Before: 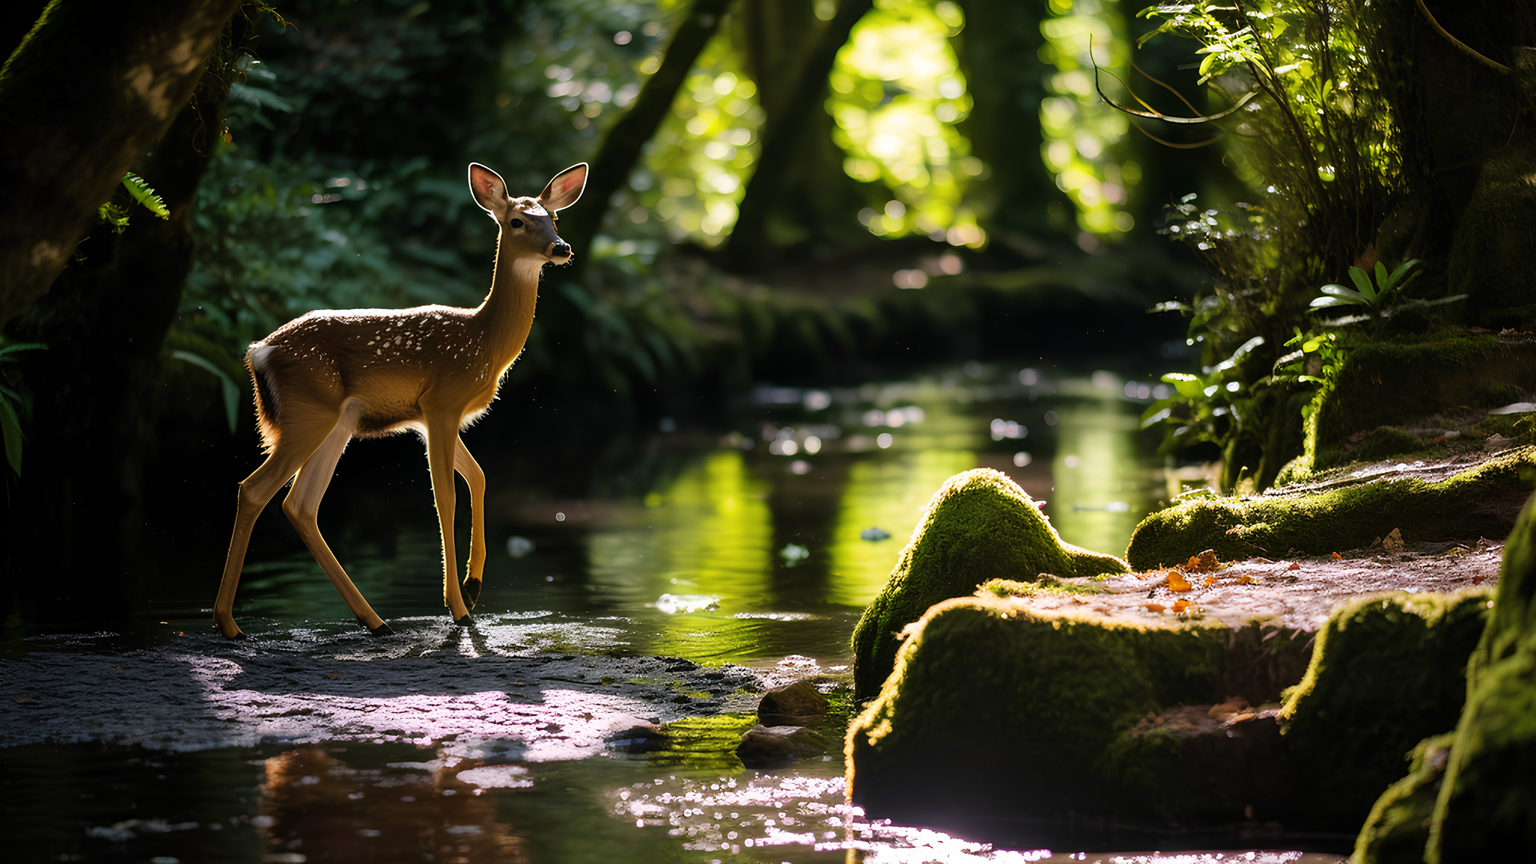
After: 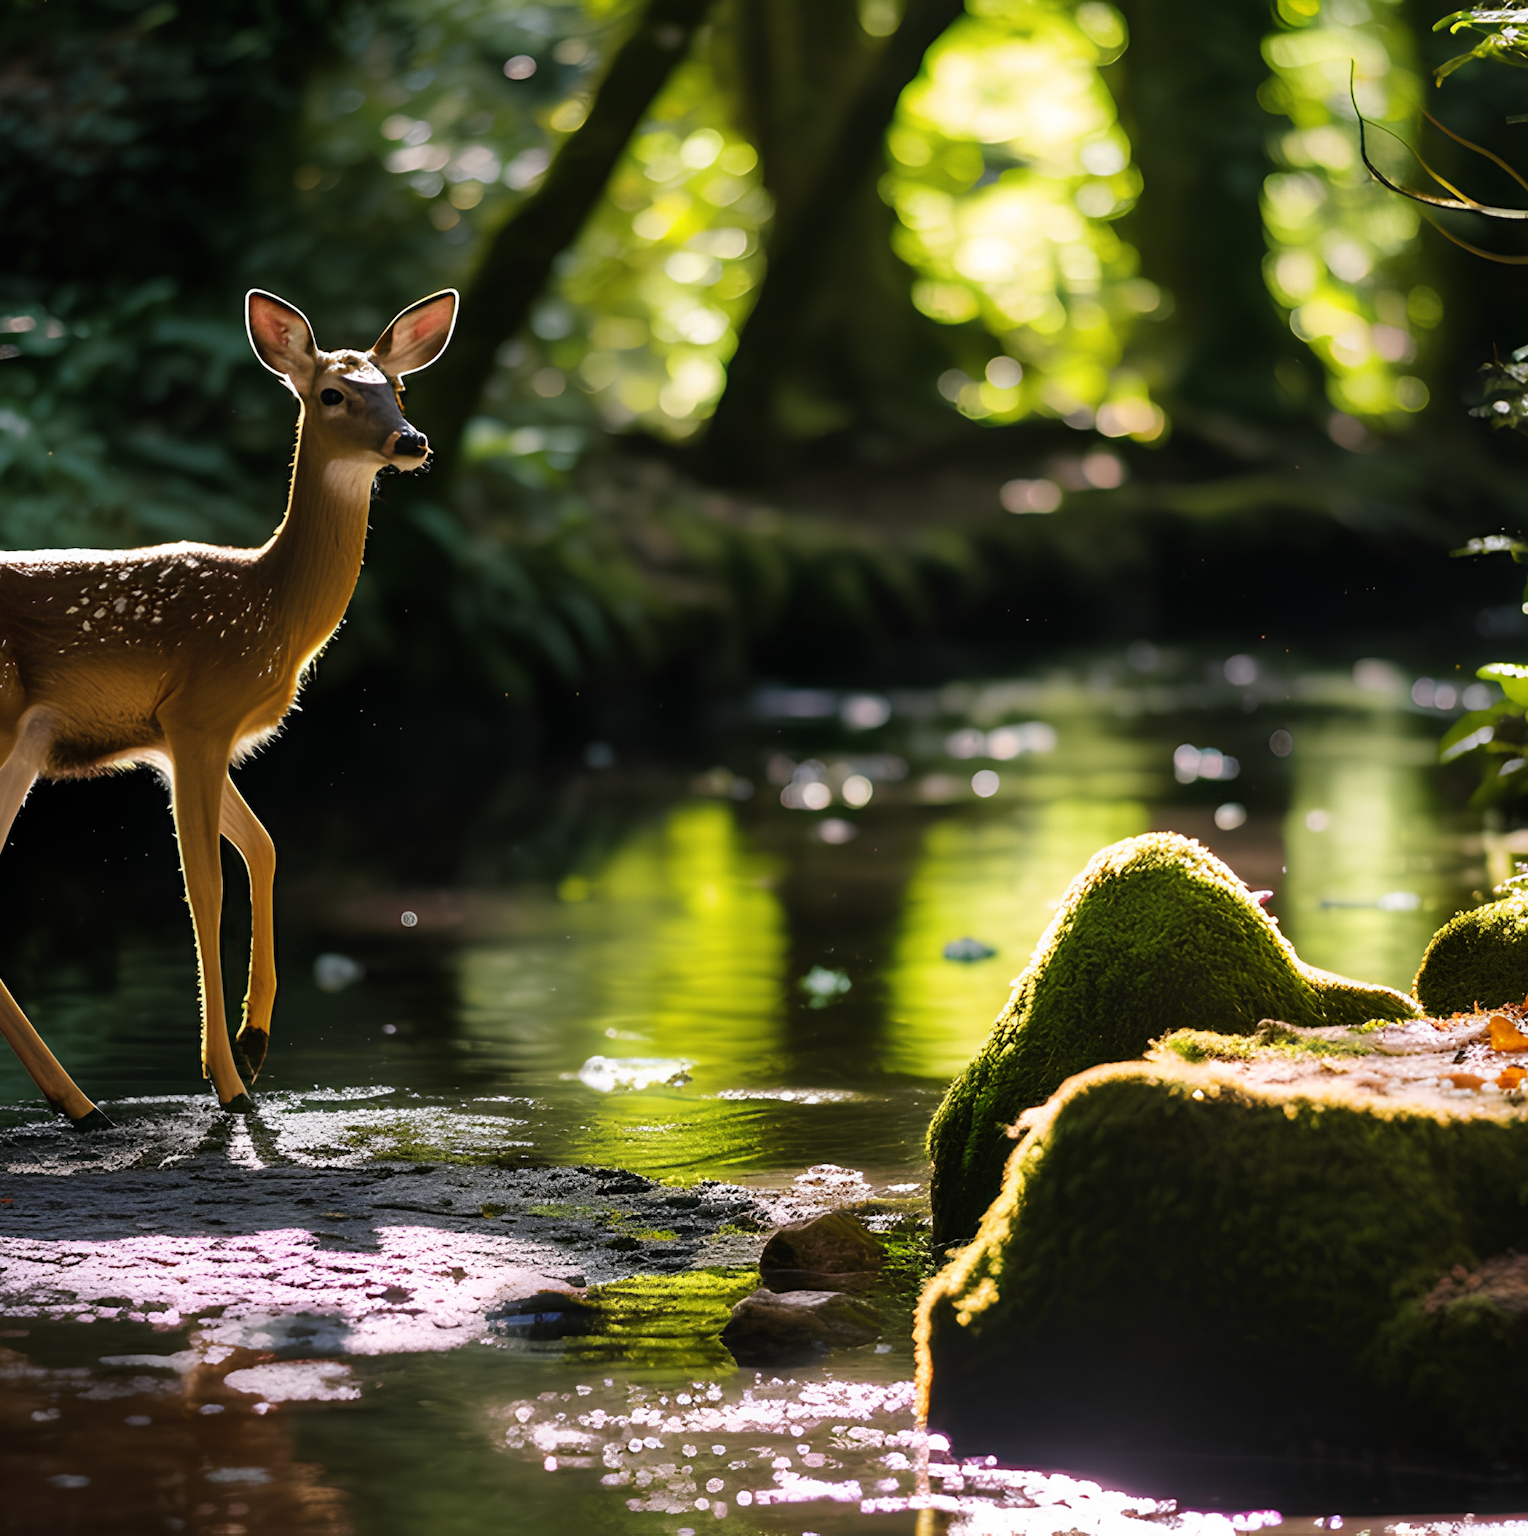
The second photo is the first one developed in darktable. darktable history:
crop: left 21.53%, right 22.456%
